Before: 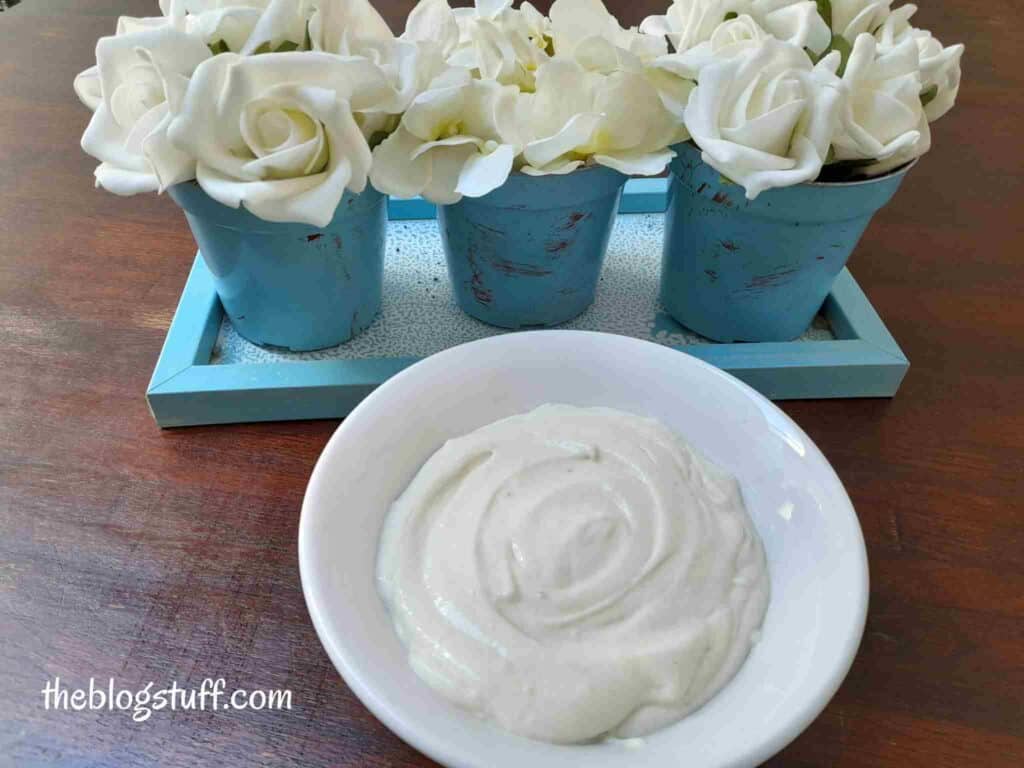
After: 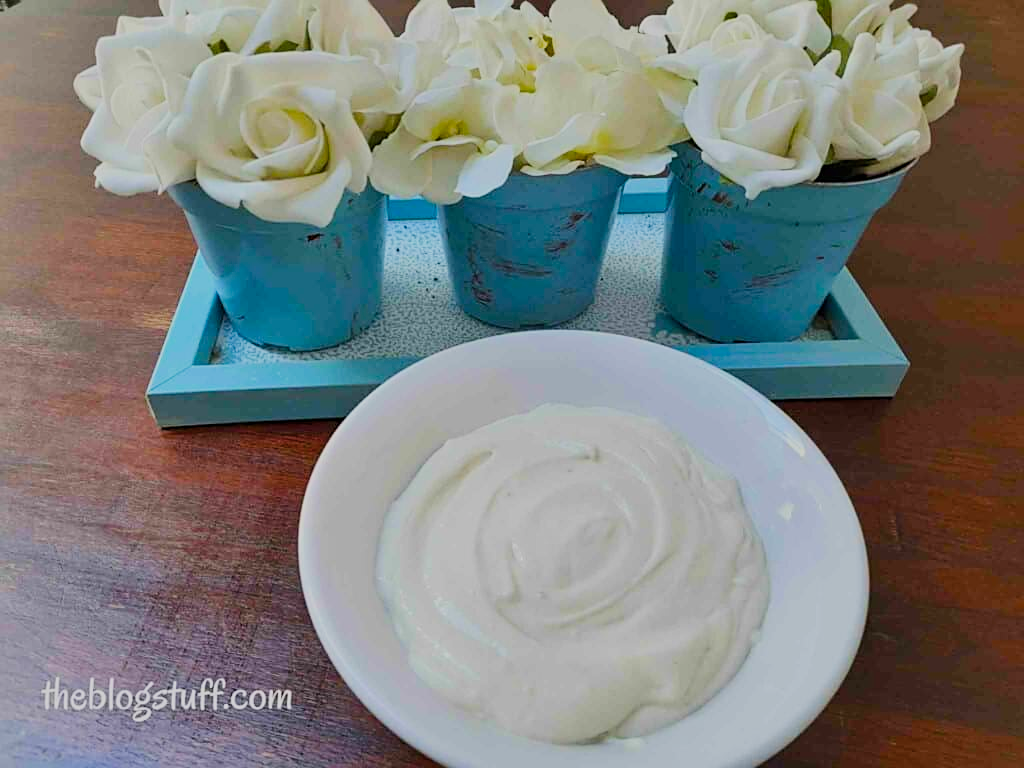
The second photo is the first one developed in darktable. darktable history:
sharpen: amount 0.494
color balance rgb: linear chroma grading › global chroma 8.724%, perceptual saturation grading › global saturation 25.854%
filmic rgb: black relative exposure -16 EV, white relative exposure 6.14 EV, threshold 3 EV, hardness 5.24, color science v5 (2021), contrast in shadows safe, contrast in highlights safe, enable highlight reconstruction true
